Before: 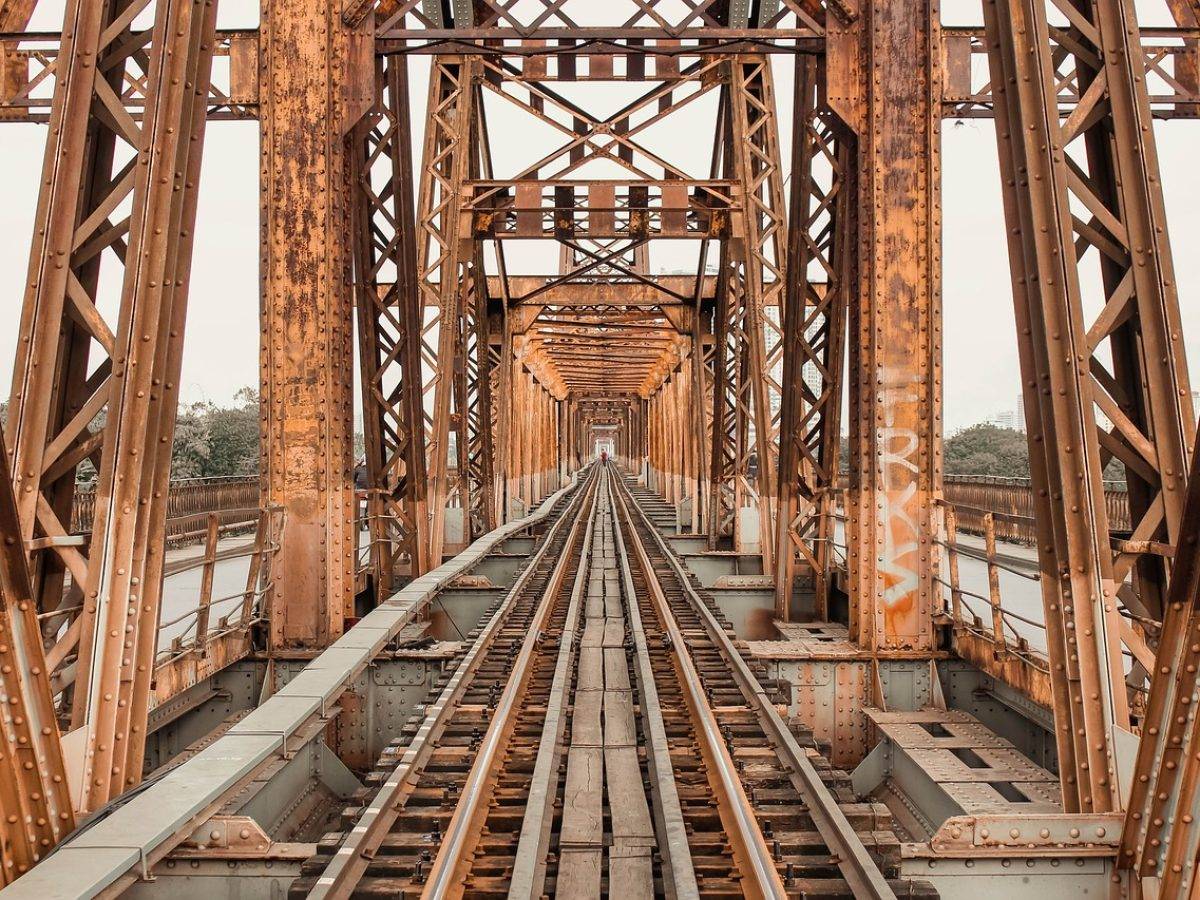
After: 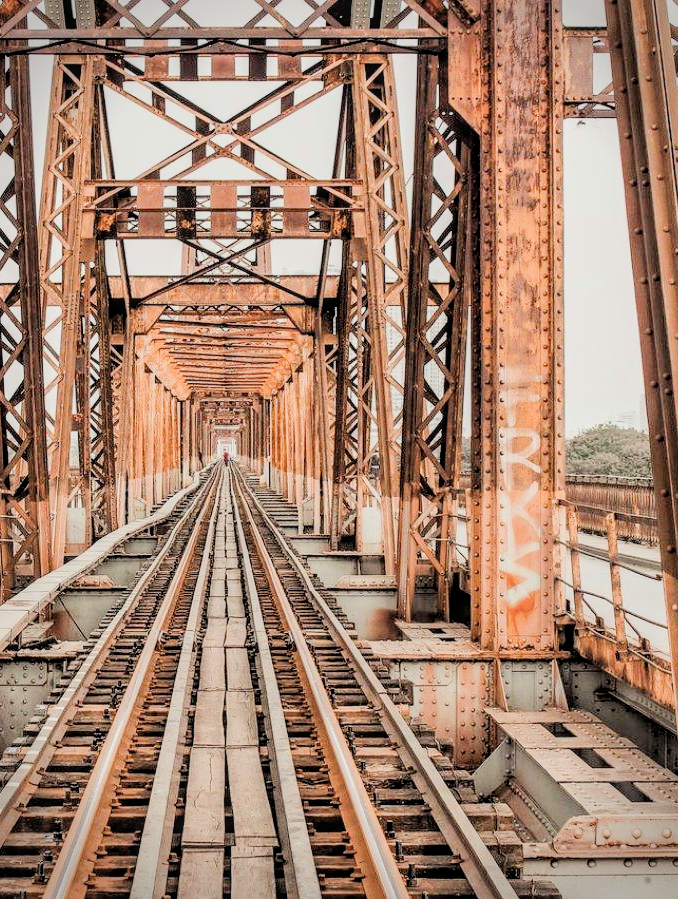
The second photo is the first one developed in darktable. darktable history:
vignetting: fall-off start 88.1%, fall-off radius 23.96%, brightness -0.315, saturation -0.051
local contrast: on, module defaults
crop: left 31.513%, top 0.021%, right 11.933%
filmic rgb: black relative exposure -3.15 EV, white relative exposure 7.03 EV, hardness 1.48, contrast 1.346
exposure: black level correction -0.005, exposure 1 EV, compensate exposure bias true, compensate highlight preservation false
